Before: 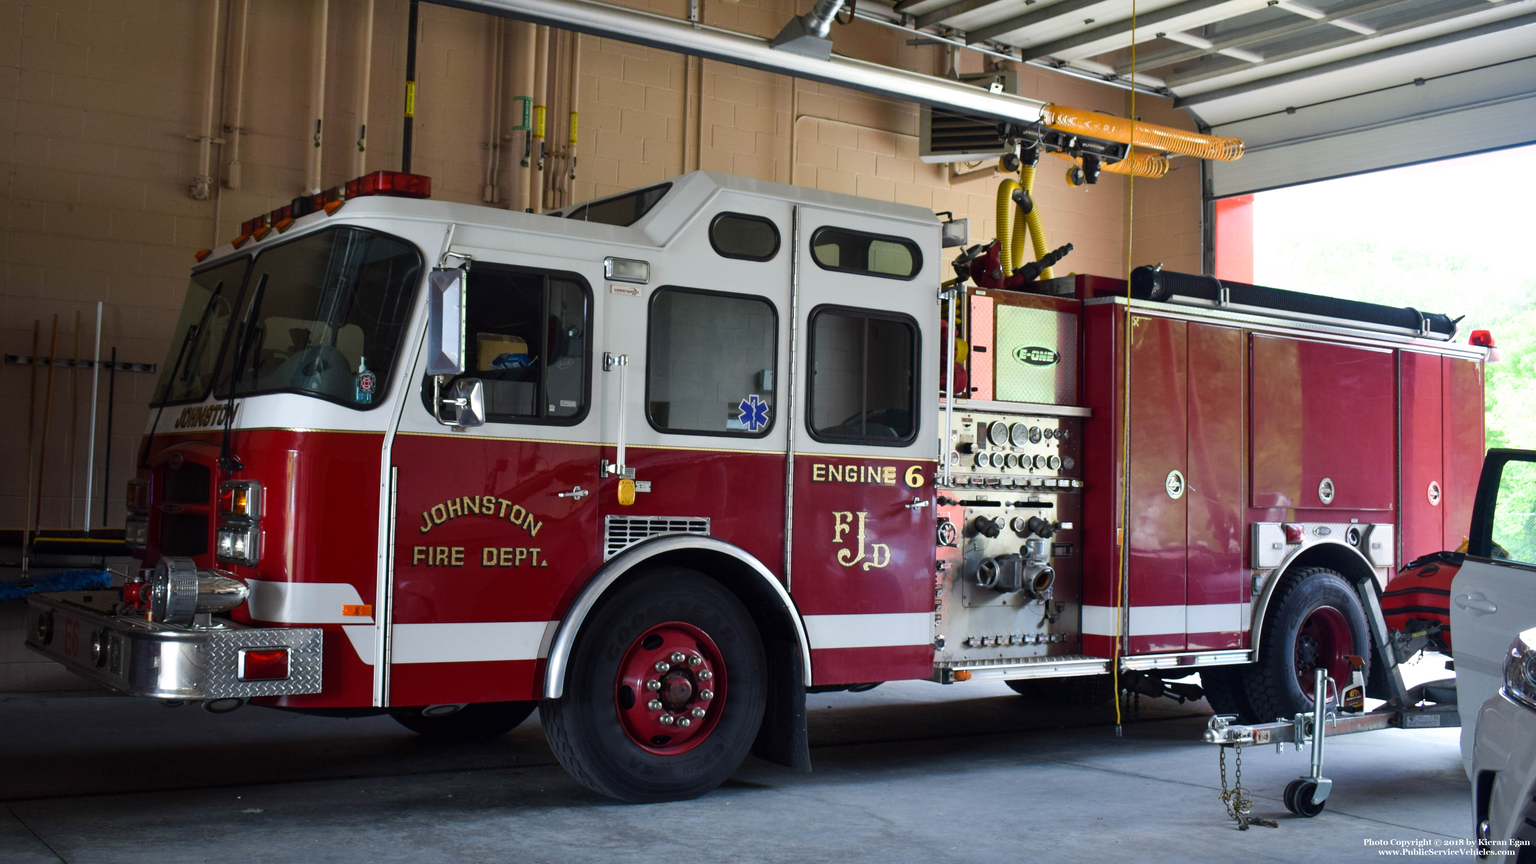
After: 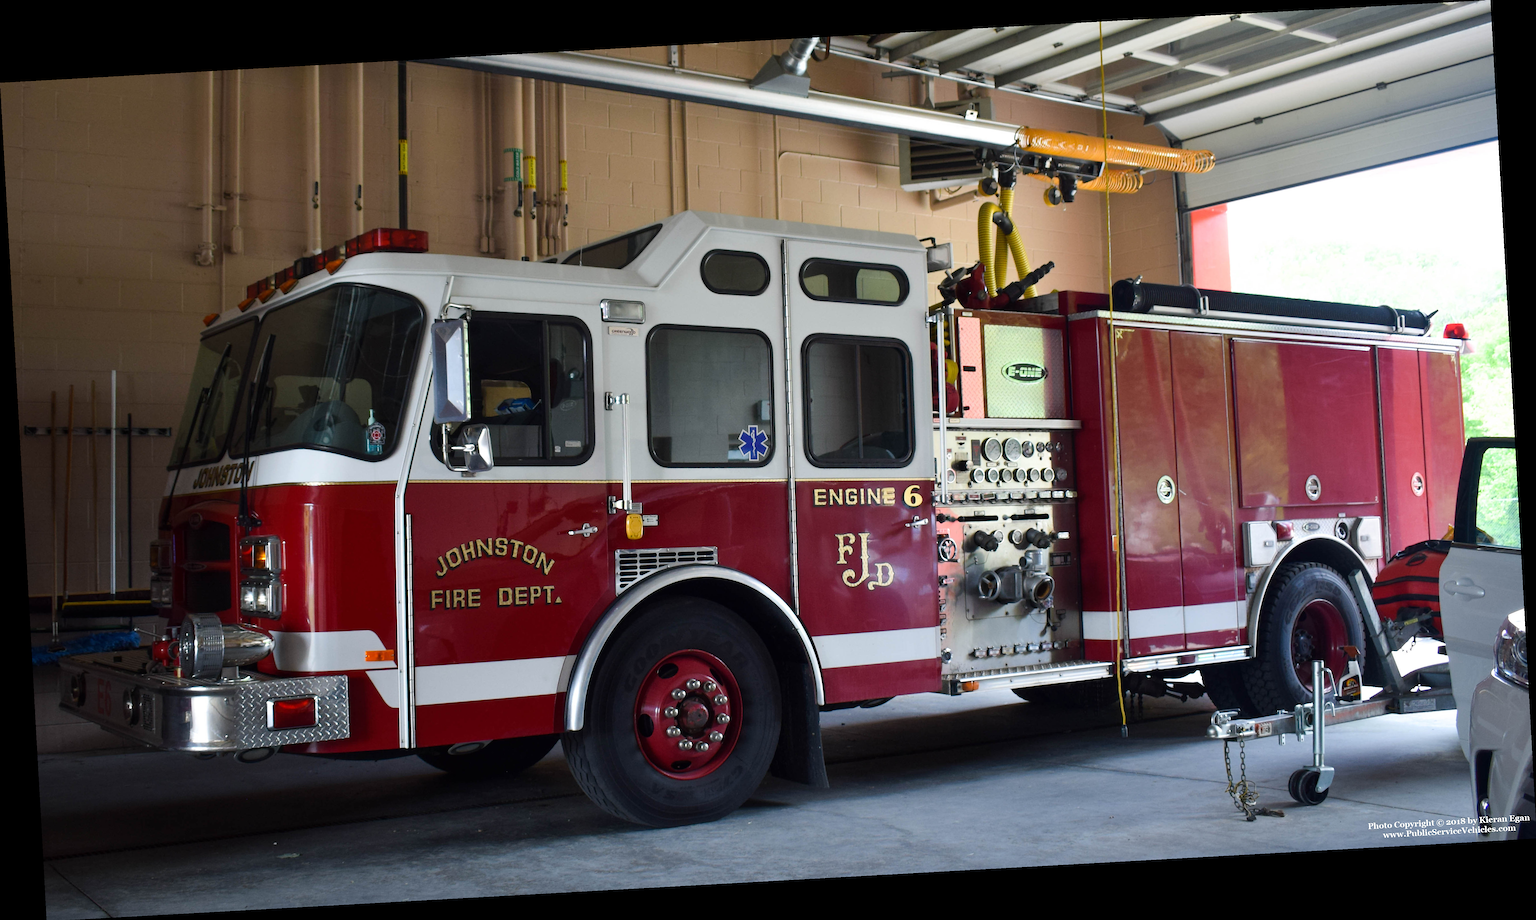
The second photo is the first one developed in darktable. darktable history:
sharpen: radius 1.559, amount 0.373, threshold 1.271
rotate and perspective: rotation -3.18°, automatic cropping off
